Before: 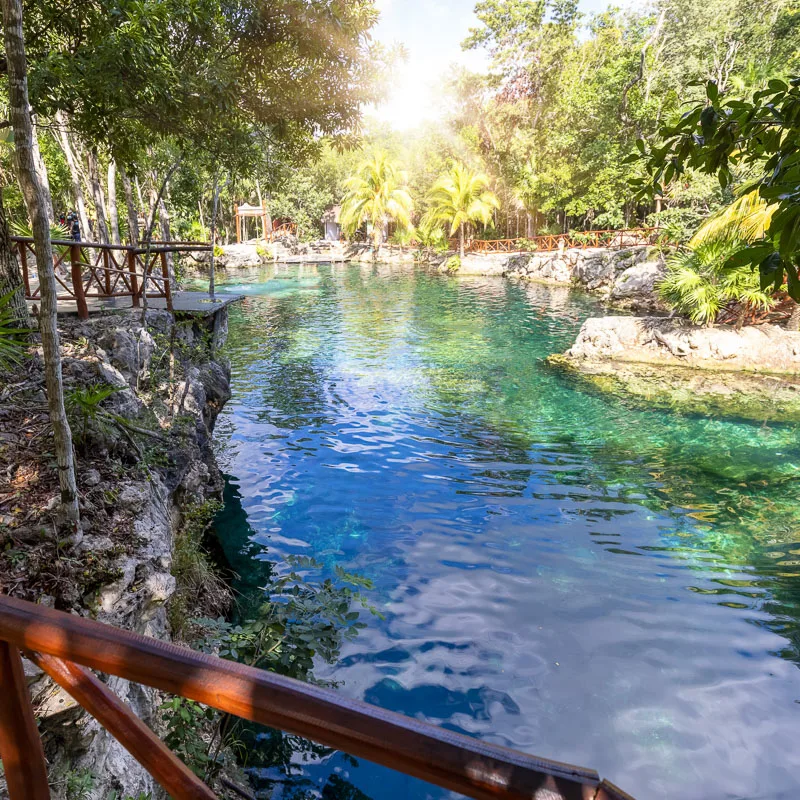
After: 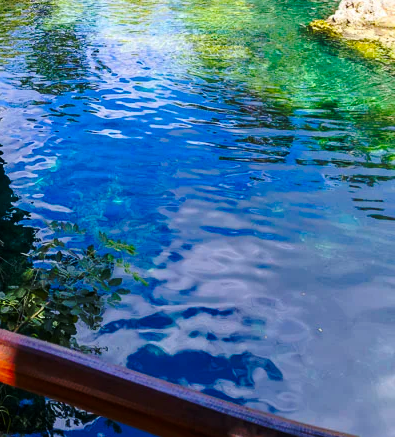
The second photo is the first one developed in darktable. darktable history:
color balance rgb: perceptual saturation grading › global saturation 30%, global vibrance 20%
base curve: curves: ch0 [(0, 0) (0.073, 0.04) (0.157, 0.139) (0.492, 0.492) (0.758, 0.758) (1, 1)], preserve colors none
crop: left 29.672%, top 41.786%, right 20.851%, bottom 3.487%
